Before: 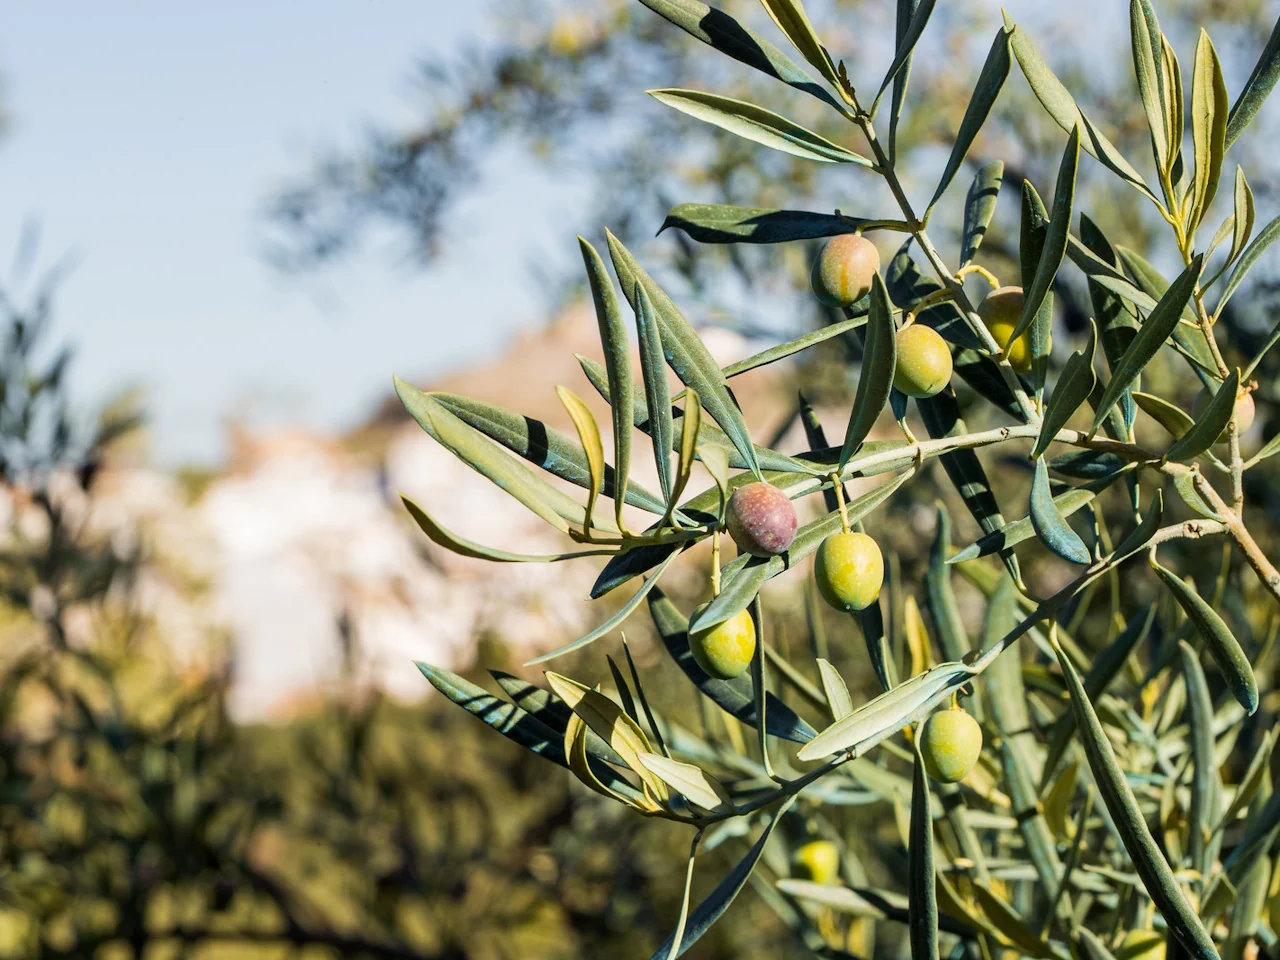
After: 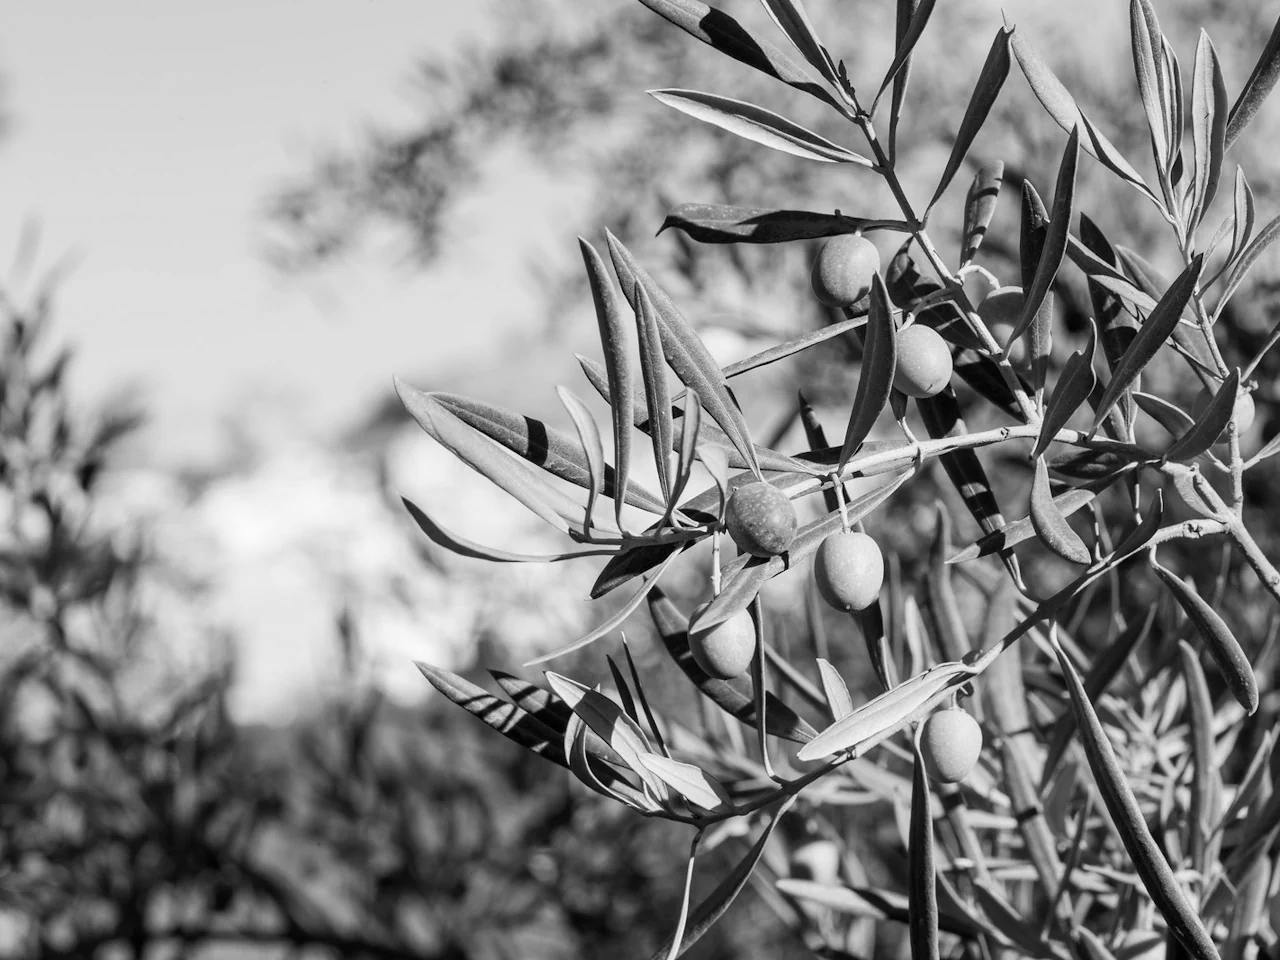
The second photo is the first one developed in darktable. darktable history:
white balance: red 0.974, blue 1.044
monochrome: on, module defaults
color correction: saturation 0.57
